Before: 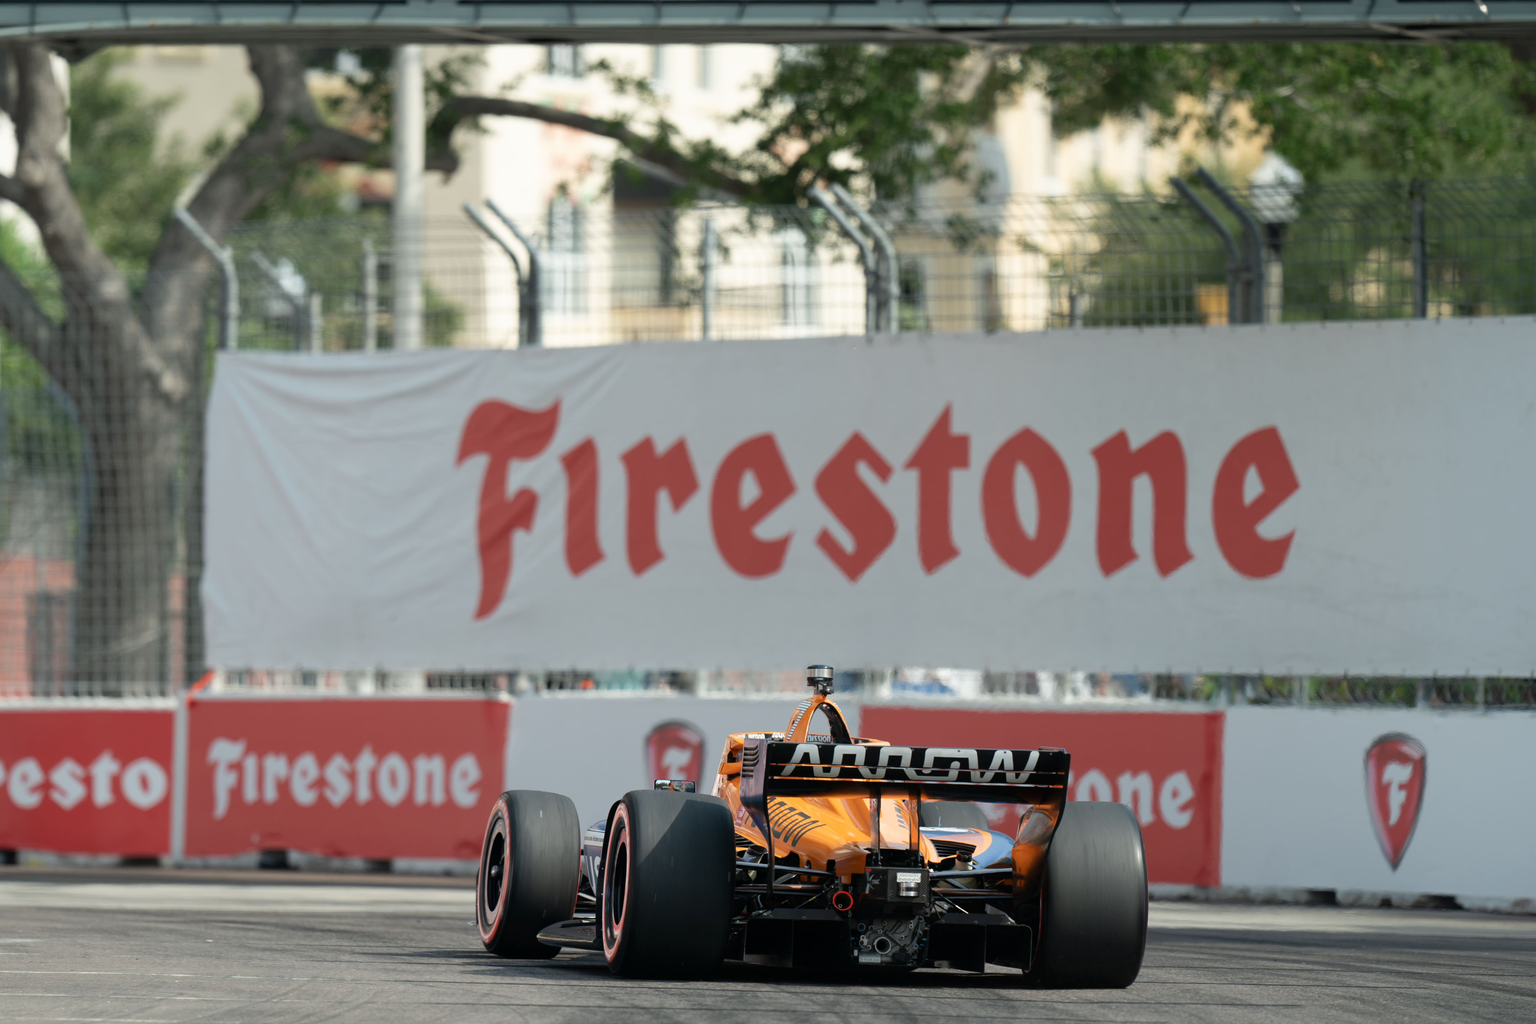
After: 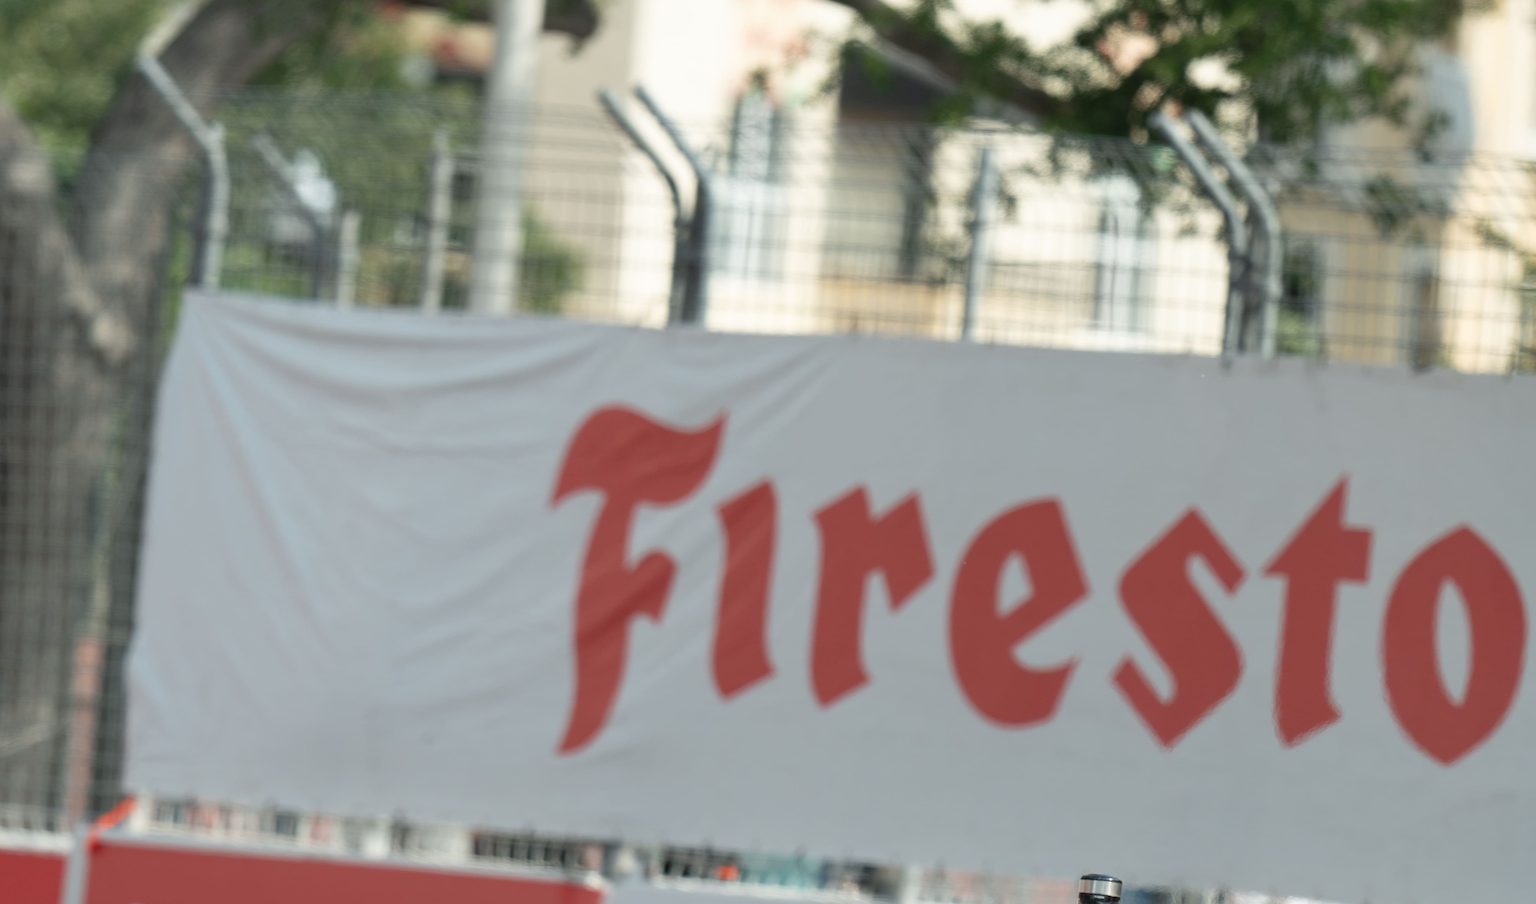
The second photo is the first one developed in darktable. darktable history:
crop and rotate: angle -5.11°, left 2.163%, top 7.014%, right 27.177%, bottom 30.562%
